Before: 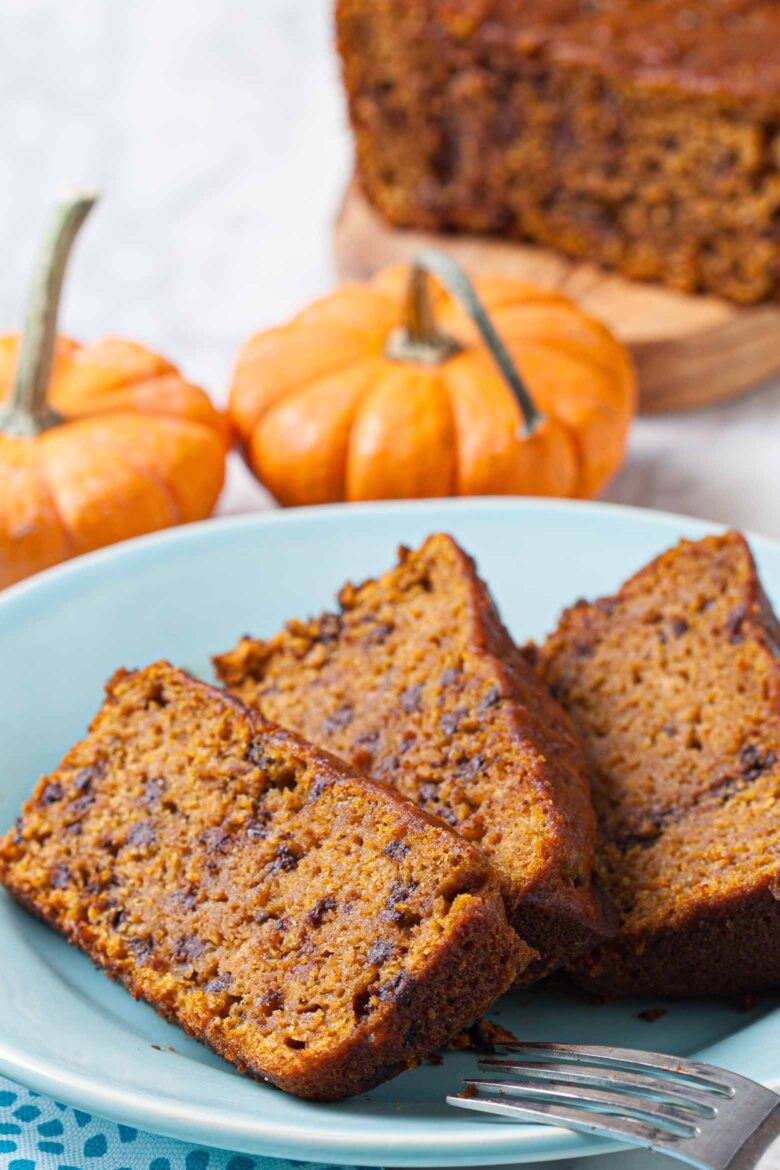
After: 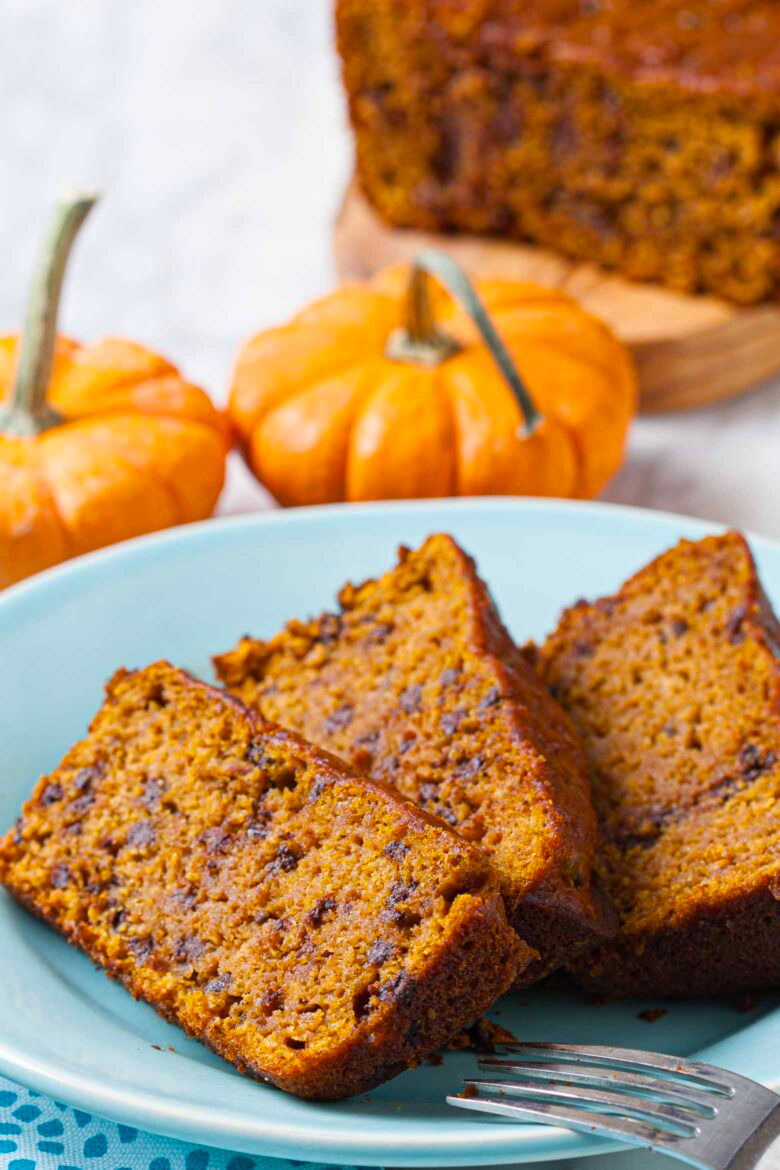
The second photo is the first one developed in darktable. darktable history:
color balance rgb: shadows lift › chroma 0.925%, shadows lift › hue 115.49°, linear chroma grading › global chroma -0.897%, perceptual saturation grading › global saturation 25.857%
